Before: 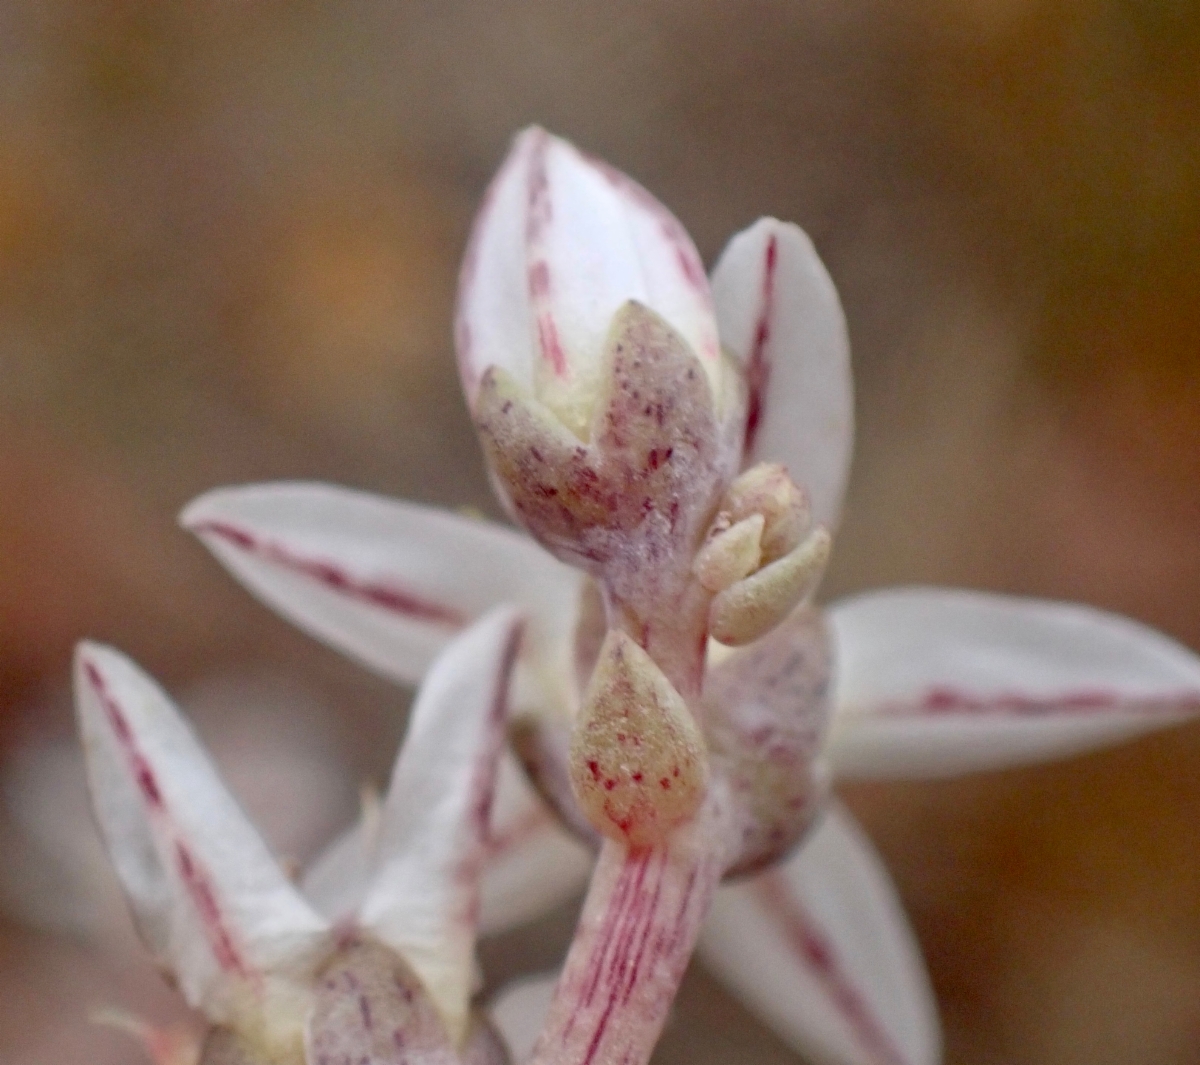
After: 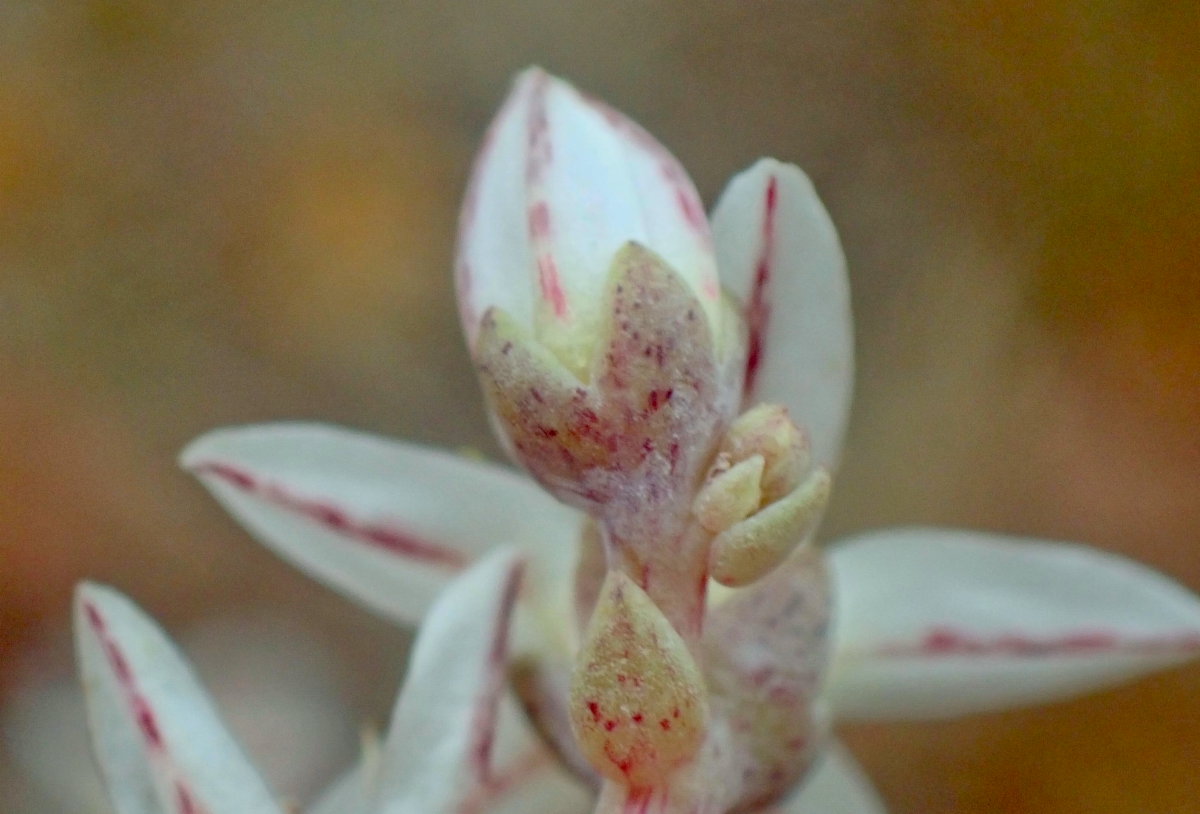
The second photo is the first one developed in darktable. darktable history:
color correction: highlights a* -7.57, highlights b* 1.26, shadows a* -3.68, saturation 1.38
crop: top 5.608%, bottom 17.909%
local contrast: highlights 104%, shadows 102%, detail 120%, midtone range 0.2
tone equalizer: -8 EV 0.275 EV, -7 EV 0.389 EV, -6 EV 0.438 EV, -5 EV 0.261 EV, -3 EV -0.248 EV, -2 EV -0.413 EV, -1 EV -0.437 EV, +0 EV -0.226 EV
shadows and highlights: shadows -20.17, white point adjustment -2.13, highlights -35.05
base curve: curves: ch0 [(0, 0) (0.472, 0.455) (1, 1)], preserve colors none
contrast brightness saturation: brightness 0.139
